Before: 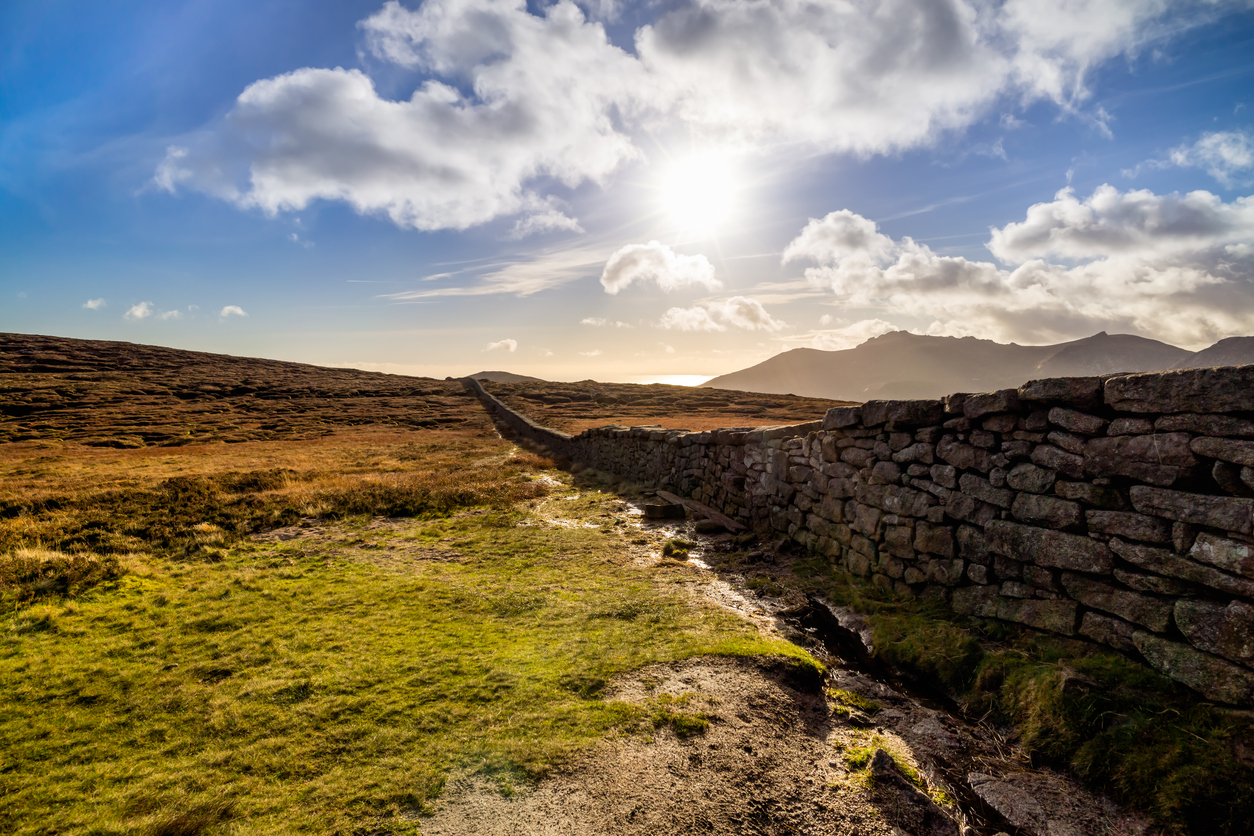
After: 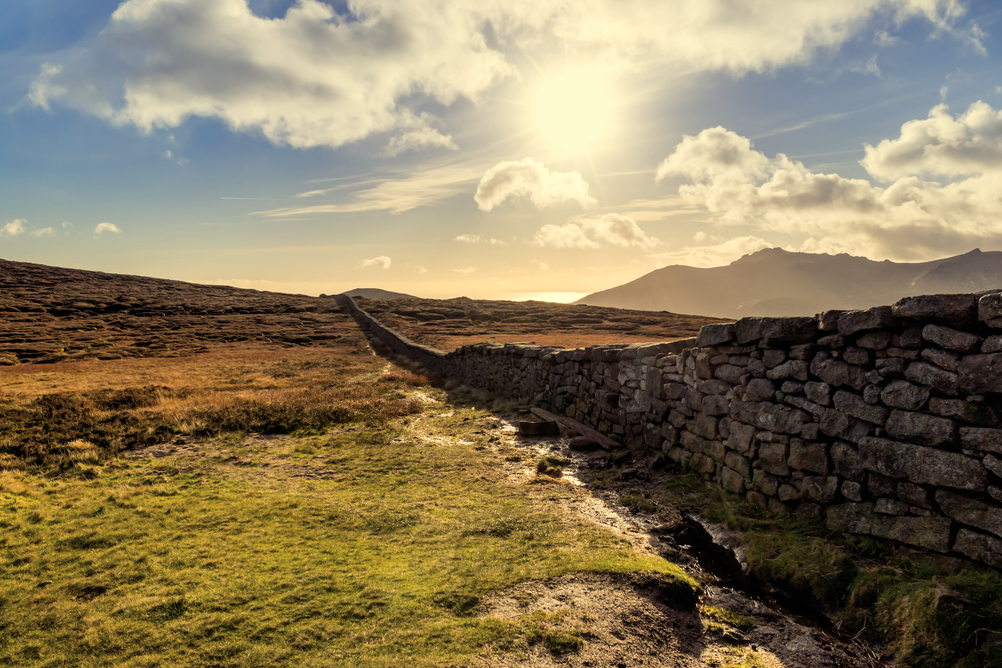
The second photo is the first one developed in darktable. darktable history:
crop and rotate: left 10.071%, top 10.071%, right 10.02%, bottom 10.02%
color balance rgb: shadows lift › chroma 2%, shadows lift › hue 263°, highlights gain › chroma 8%, highlights gain › hue 84°, linear chroma grading › global chroma -15%, saturation formula JzAzBz (2021)
